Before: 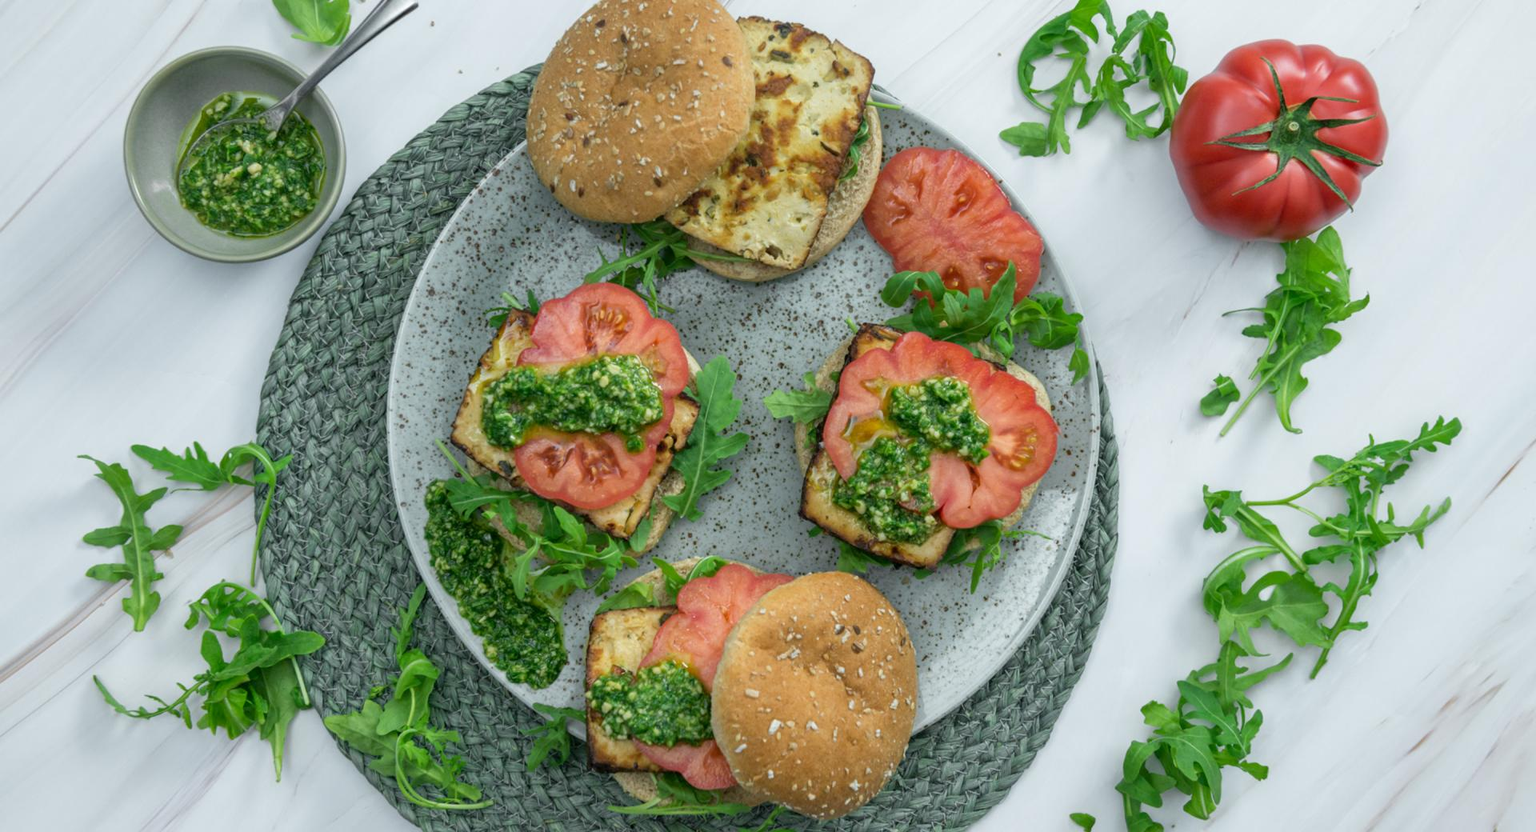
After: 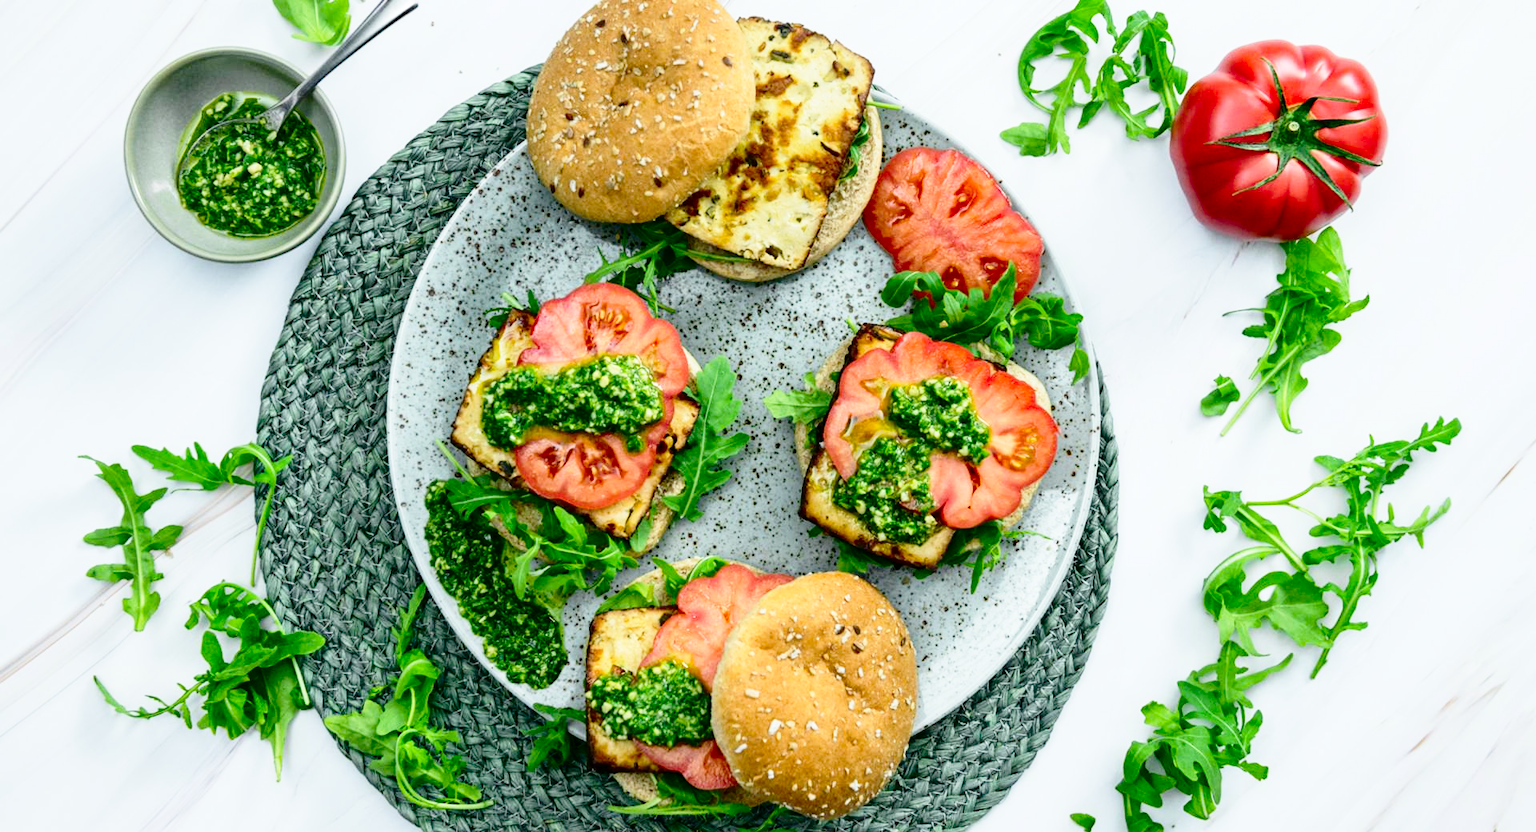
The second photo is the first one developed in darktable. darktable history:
contrast brightness saturation: contrast 0.22, brightness -0.19, saturation 0.24
base curve: curves: ch0 [(0, 0) (0.028, 0.03) (0.121, 0.232) (0.46, 0.748) (0.859, 0.968) (1, 1)], preserve colors none
